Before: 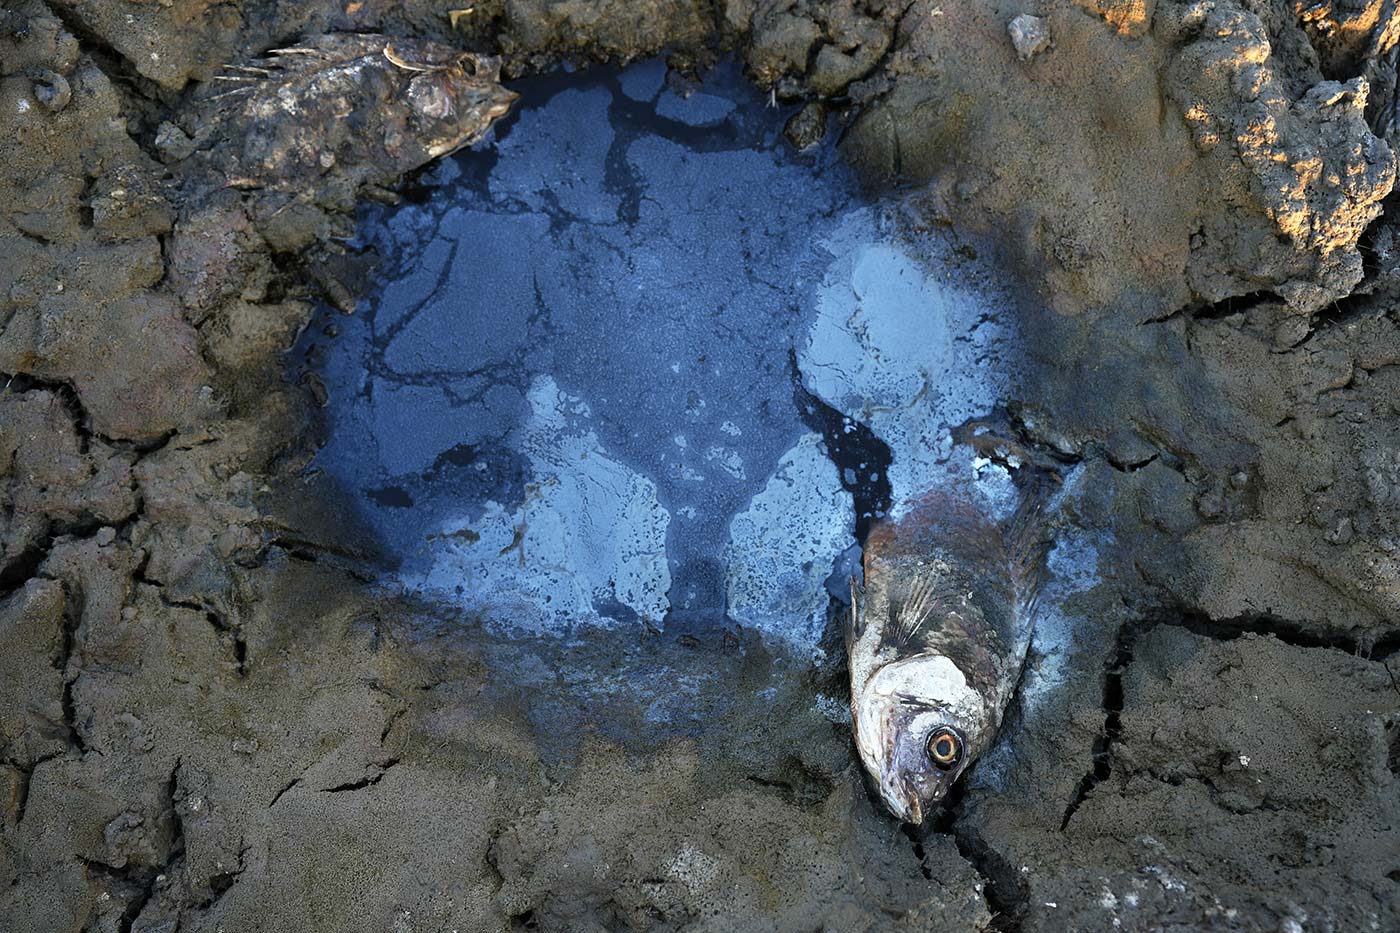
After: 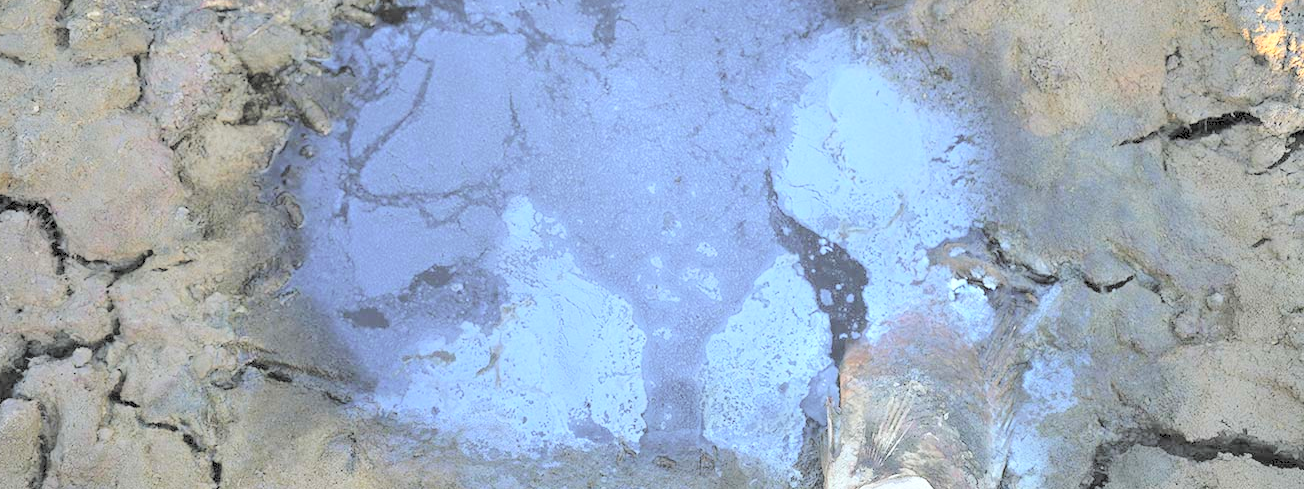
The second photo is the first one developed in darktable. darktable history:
crop: left 1.744%, top 19.225%, right 5.069%, bottom 28.357%
contrast brightness saturation: brightness 1
